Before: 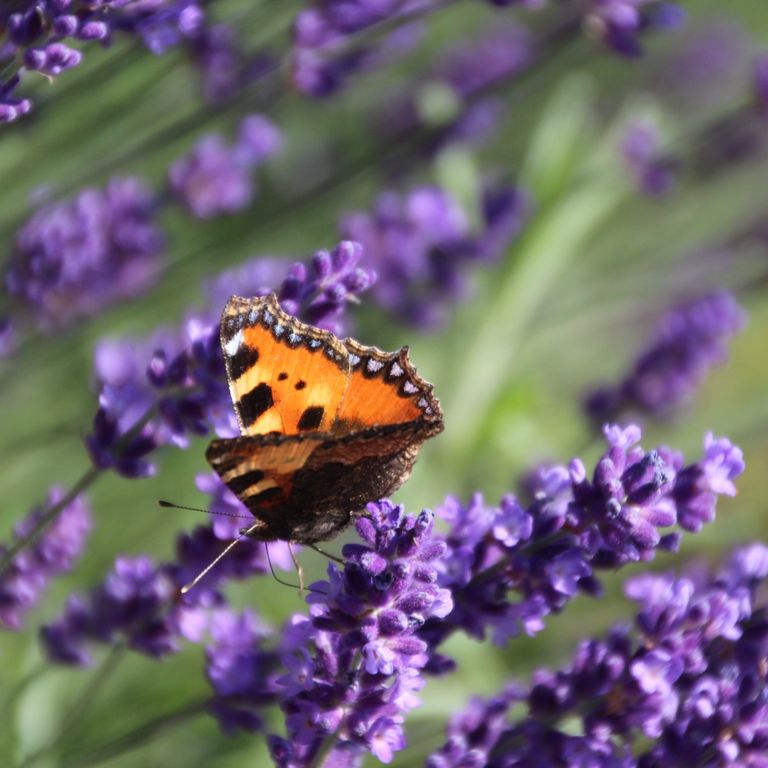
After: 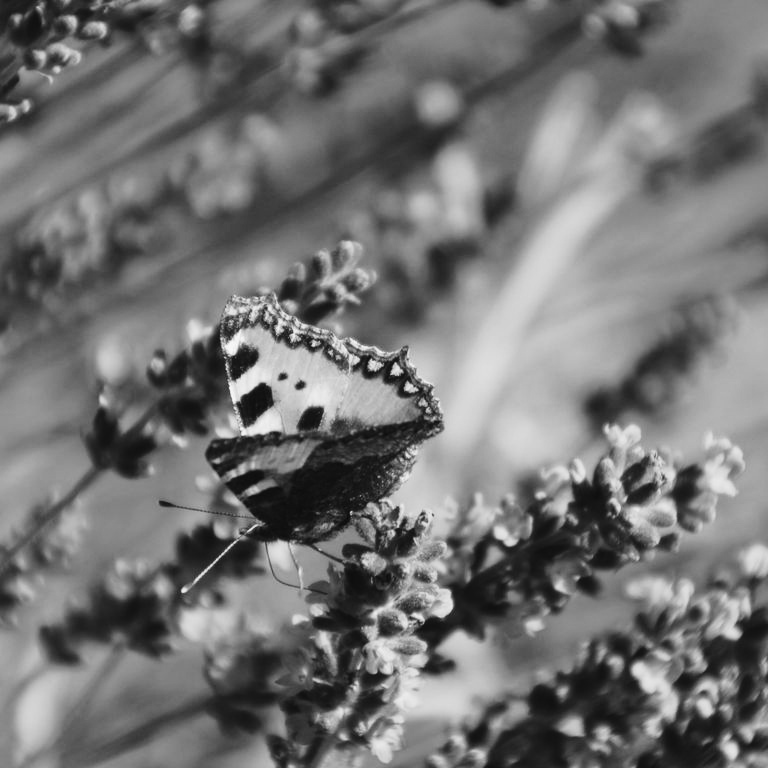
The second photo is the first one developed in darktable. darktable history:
monochrome: a 32, b 64, size 2.3
tone curve: curves: ch0 [(0, 0) (0.003, 0.024) (0.011, 0.032) (0.025, 0.041) (0.044, 0.054) (0.069, 0.069) (0.1, 0.09) (0.136, 0.116) (0.177, 0.162) (0.224, 0.213) (0.277, 0.278) (0.335, 0.359) (0.399, 0.447) (0.468, 0.543) (0.543, 0.621) (0.623, 0.717) (0.709, 0.807) (0.801, 0.876) (0.898, 0.934) (1, 1)], preserve colors none
